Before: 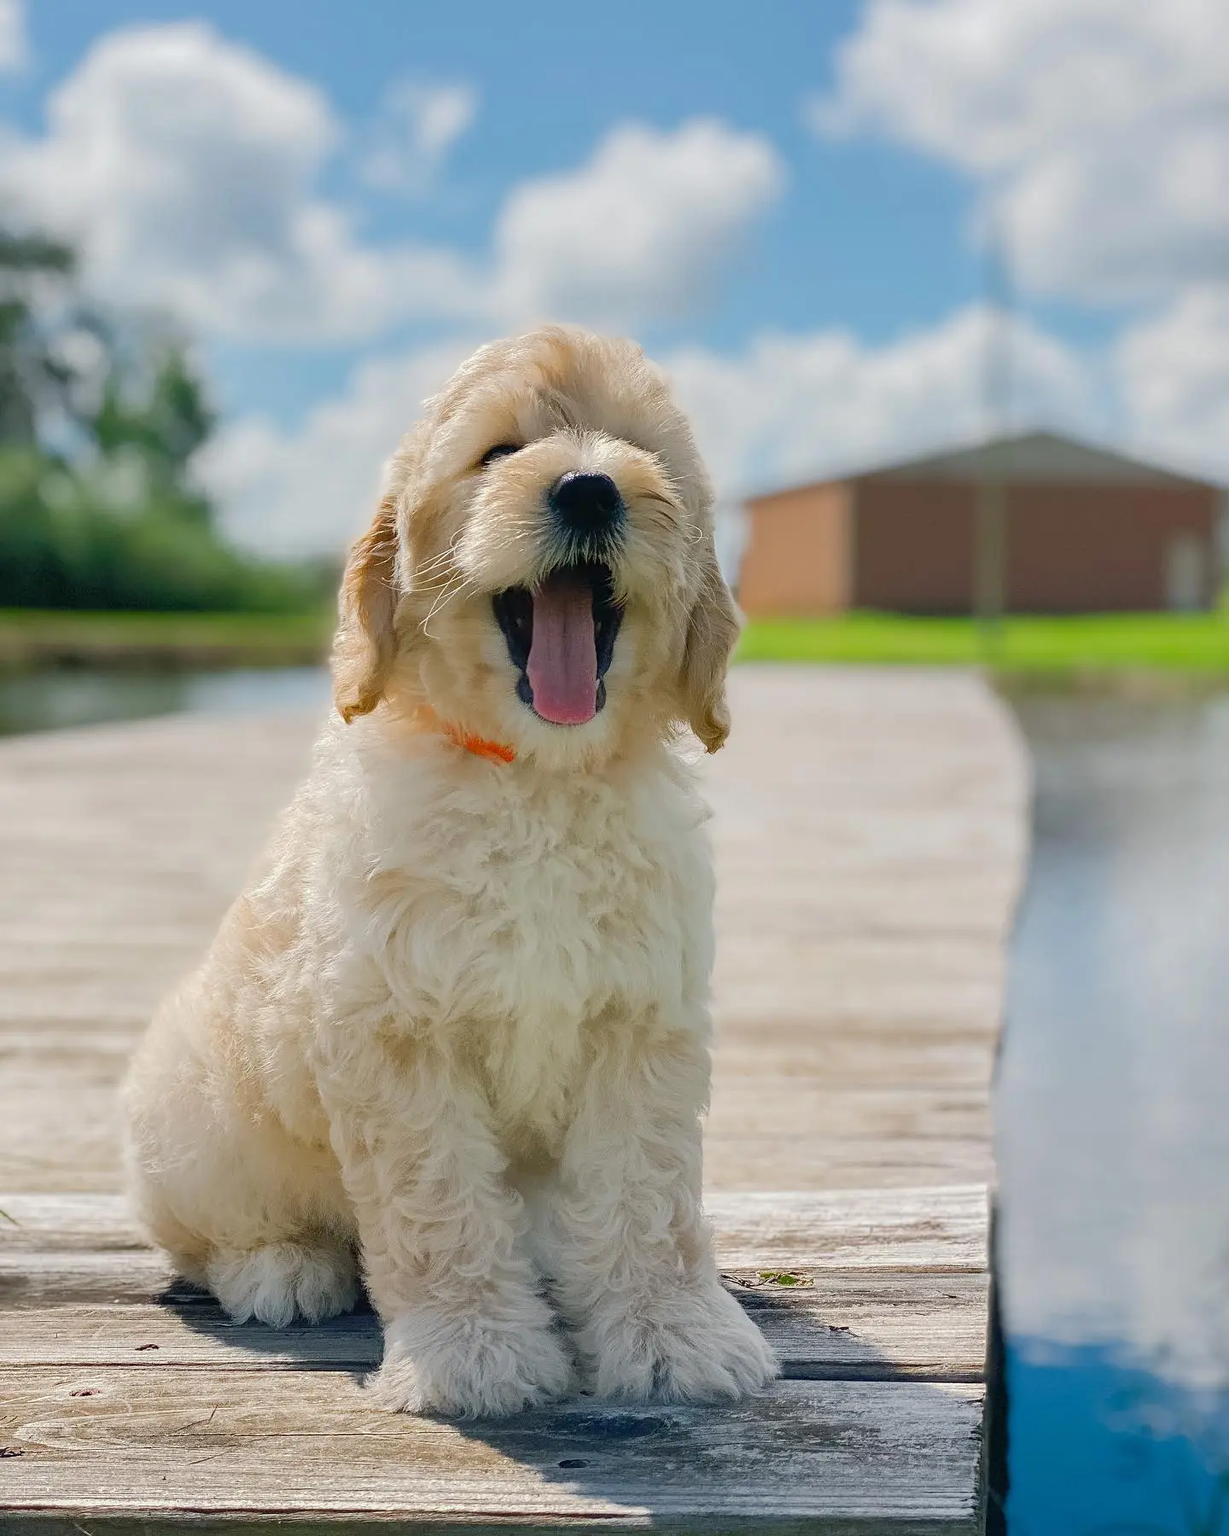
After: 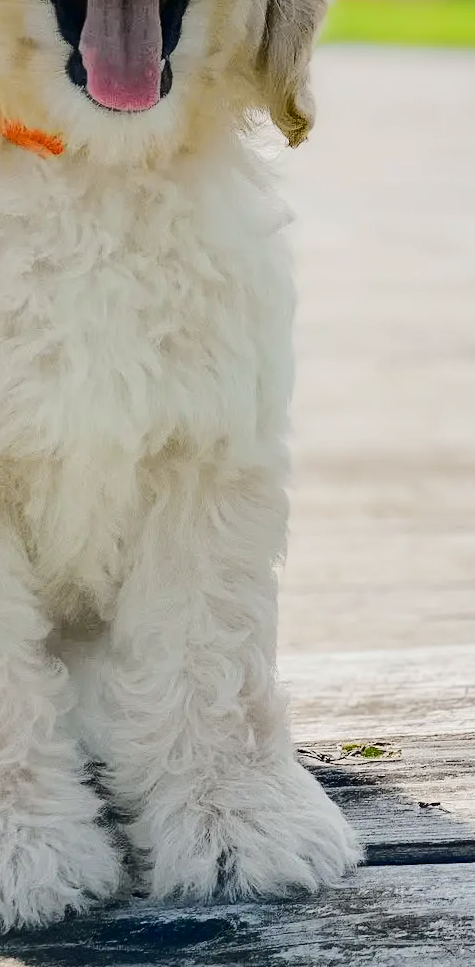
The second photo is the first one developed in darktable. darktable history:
tone curve: curves: ch0 [(0, 0) (0.094, 0.039) (0.243, 0.155) (0.411, 0.482) (0.479, 0.583) (0.654, 0.742) (0.793, 0.851) (0.994, 0.974)]; ch1 [(0, 0) (0.161, 0.092) (0.35, 0.33) (0.392, 0.392) (0.456, 0.456) (0.505, 0.502) (0.537, 0.518) (0.553, 0.53) (0.573, 0.569) (0.718, 0.718) (1, 1)]; ch2 [(0, 0) (0.346, 0.362) (0.411, 0.412) (0.502, 0.502) (0.531, 0.521) (0.576, 0.553) (0.615, 0.621) (1, 1)], color space Lab, independent channels, preserve colors none
crop: left 40.878%, top 39.176%, right 25.993%, bottom 3.081%
rotate and perspective: rotation 0.679°, lens shift (horizontal) 0.136, crop left 0.009, crop right 0.991, crop top 0.078, crop bottom 0.95
